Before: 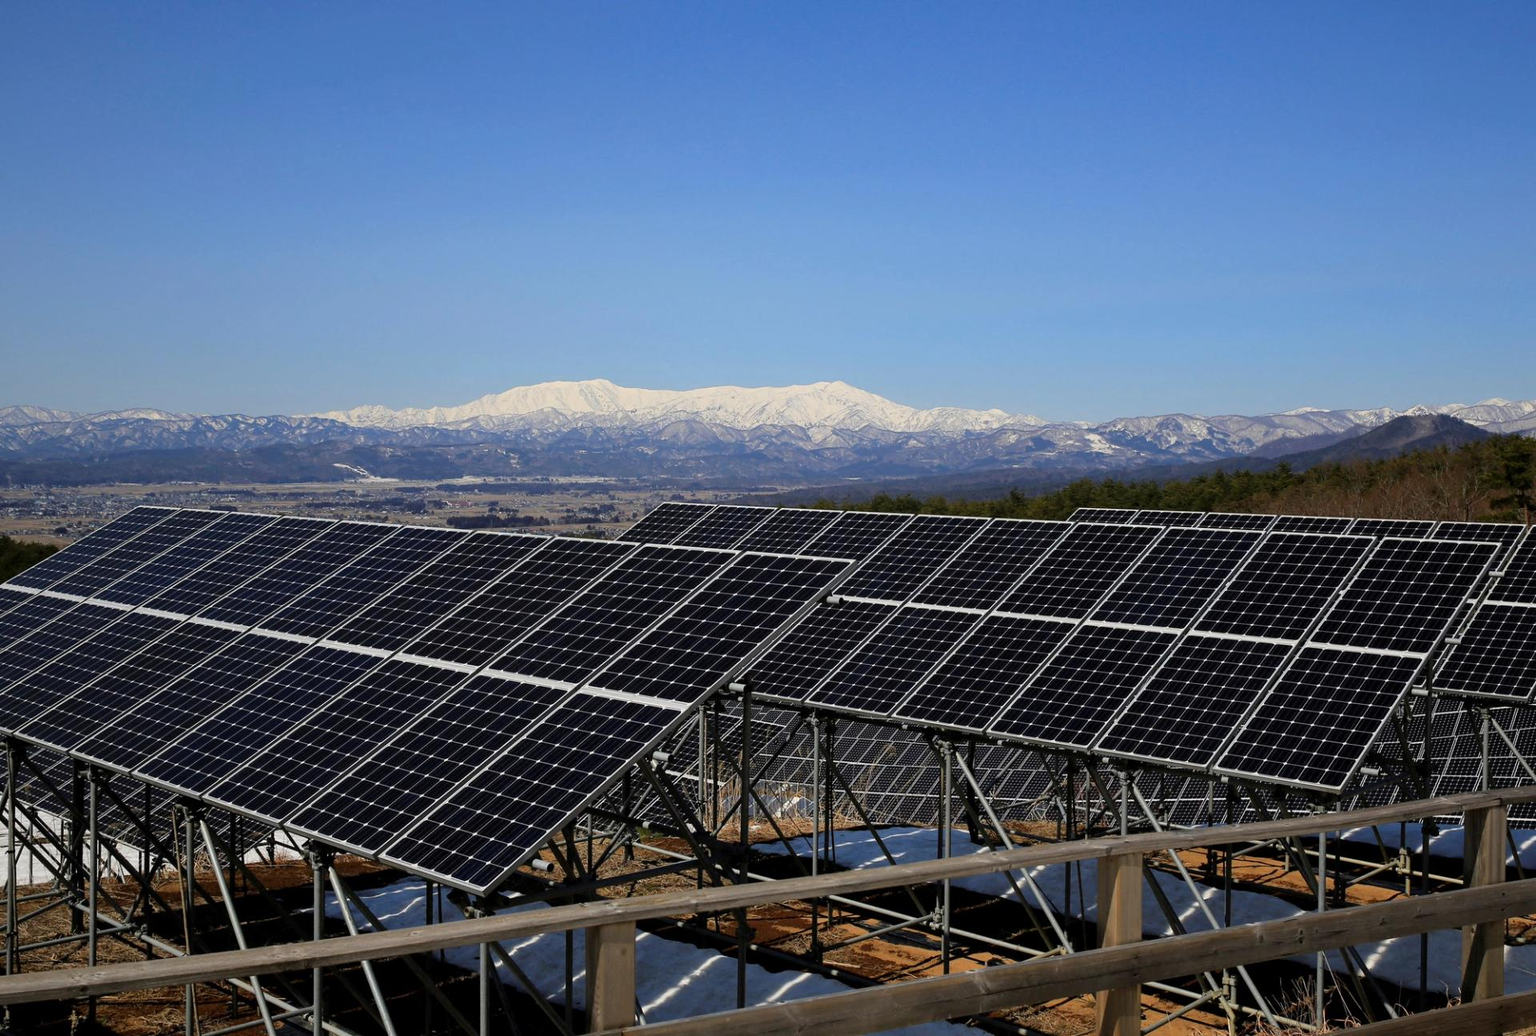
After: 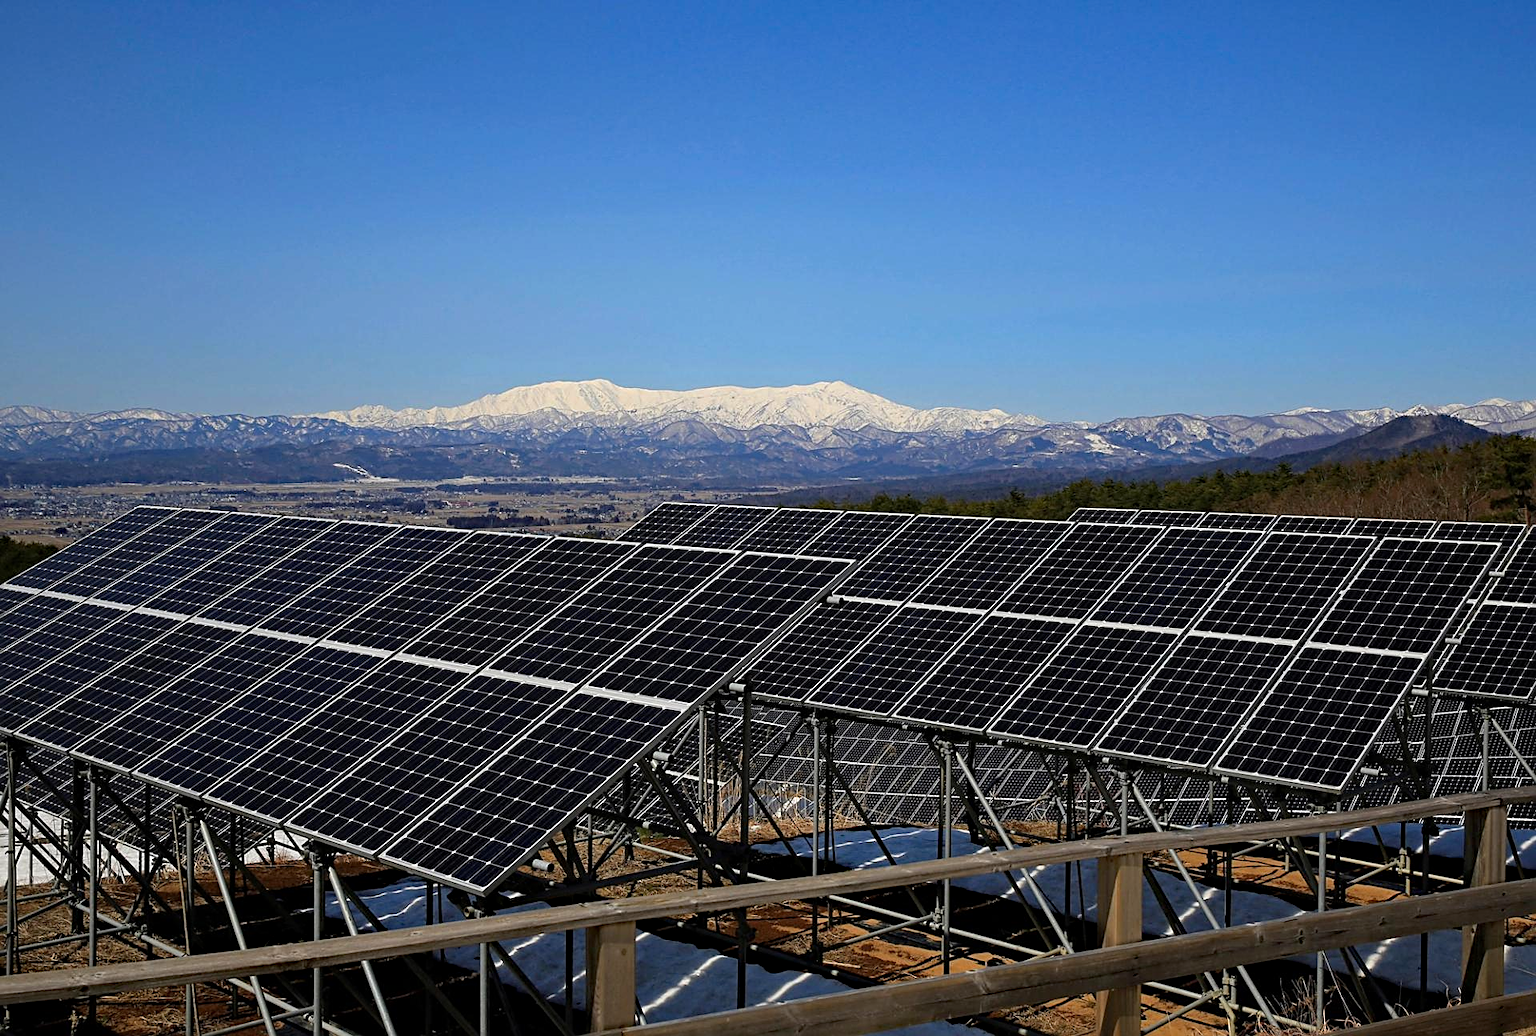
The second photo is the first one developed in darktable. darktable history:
sharpen: radius 1.98
haze removal: strength 0.3, distance 0.253, compatibility mode true, adaptive false
